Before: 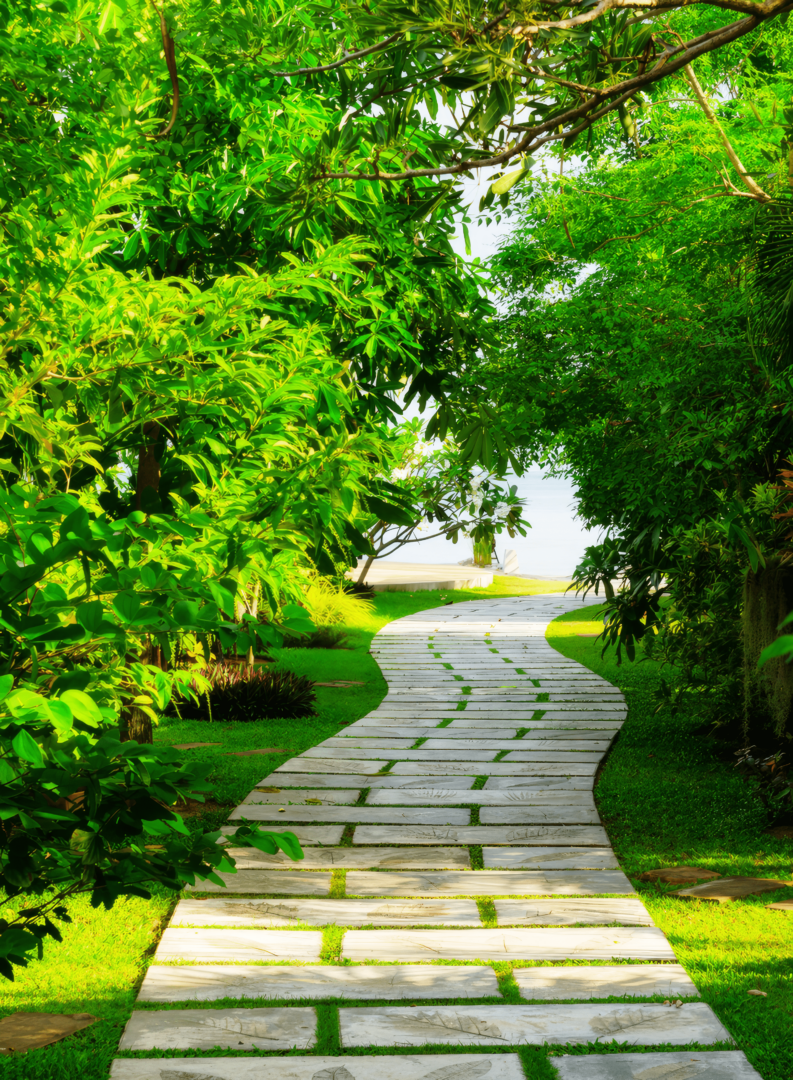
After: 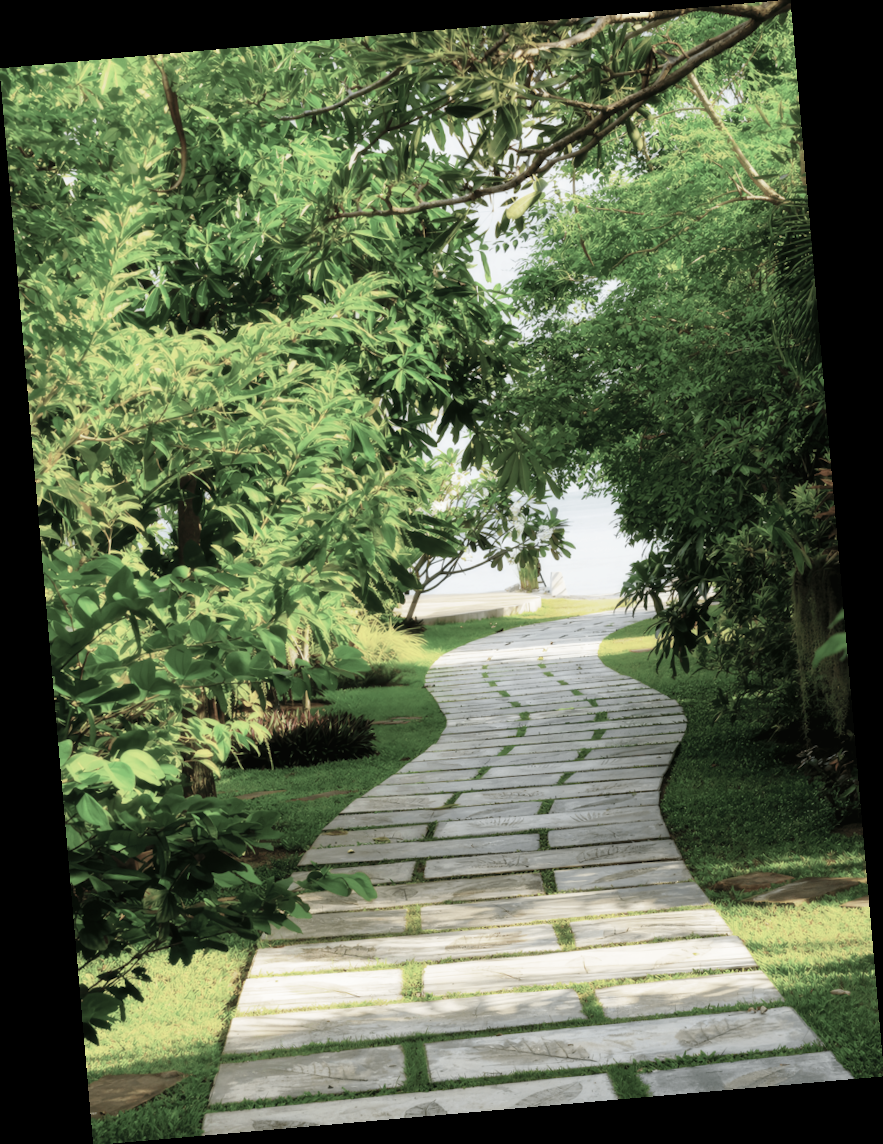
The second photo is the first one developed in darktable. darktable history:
color zones: curves: ch0 [(0, 0.6) (0.129, 0.508) (0.193, 0.483) (0.429, 0.5) (0.571, 0.5) (0.714, 0.5) (0.857, 0.5) (1, 0.6)]; ch1 [(0, 0.481) (0.112, 0.245) (0.213, 0.223) (0.429, 0.233) (0.571, 0.231) (0.683, 0.242) (0.857, 0.296) (1, 0.481)]
rotate and perspective: rotation -4.98°, automatic cropping off
